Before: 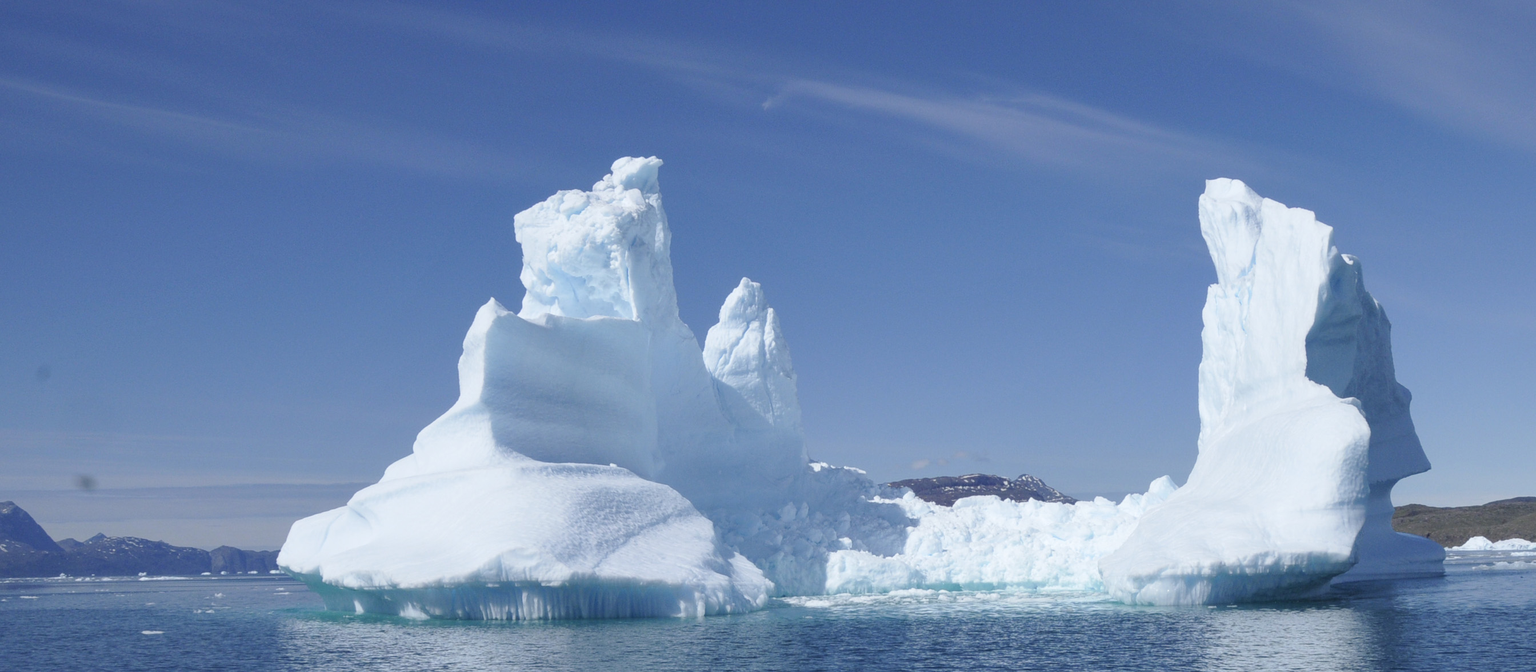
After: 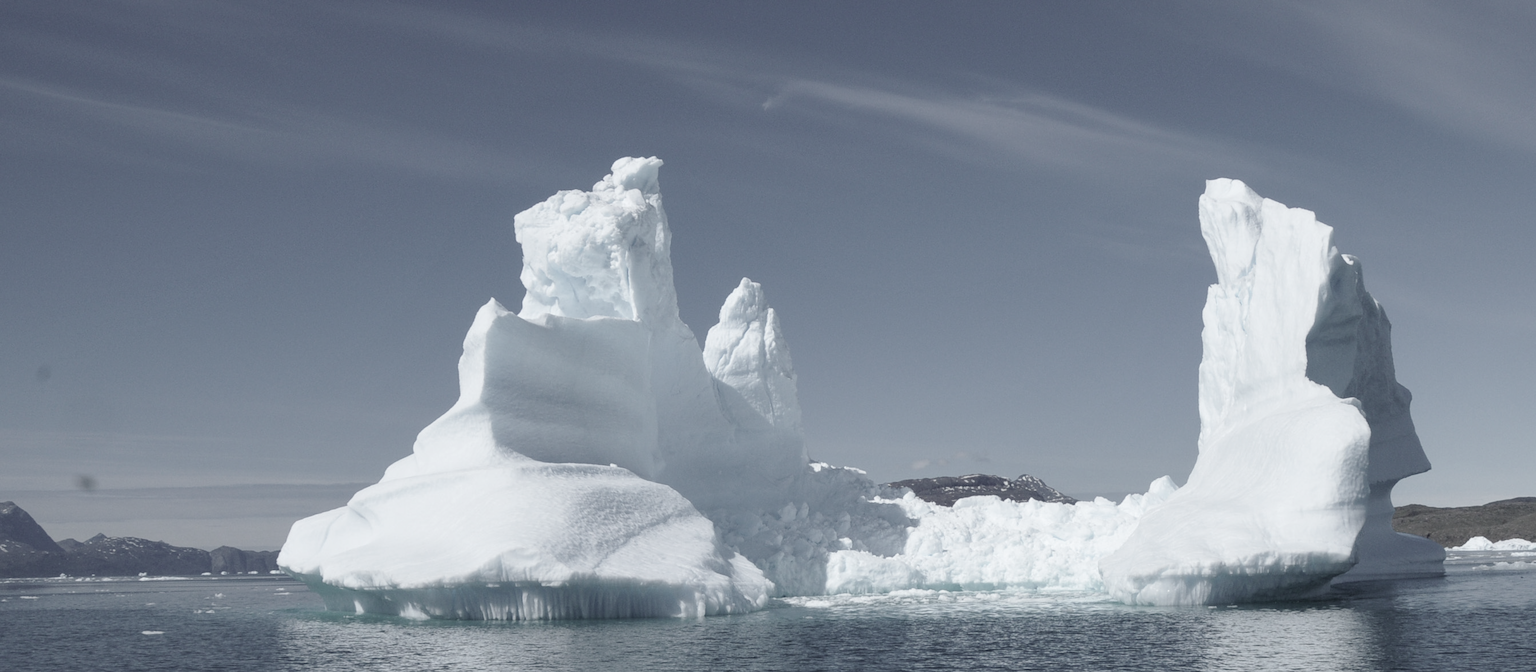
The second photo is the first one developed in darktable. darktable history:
color correction: highlights b* 0.003, saturation 0.326
tone equalizer: on, module defaults
